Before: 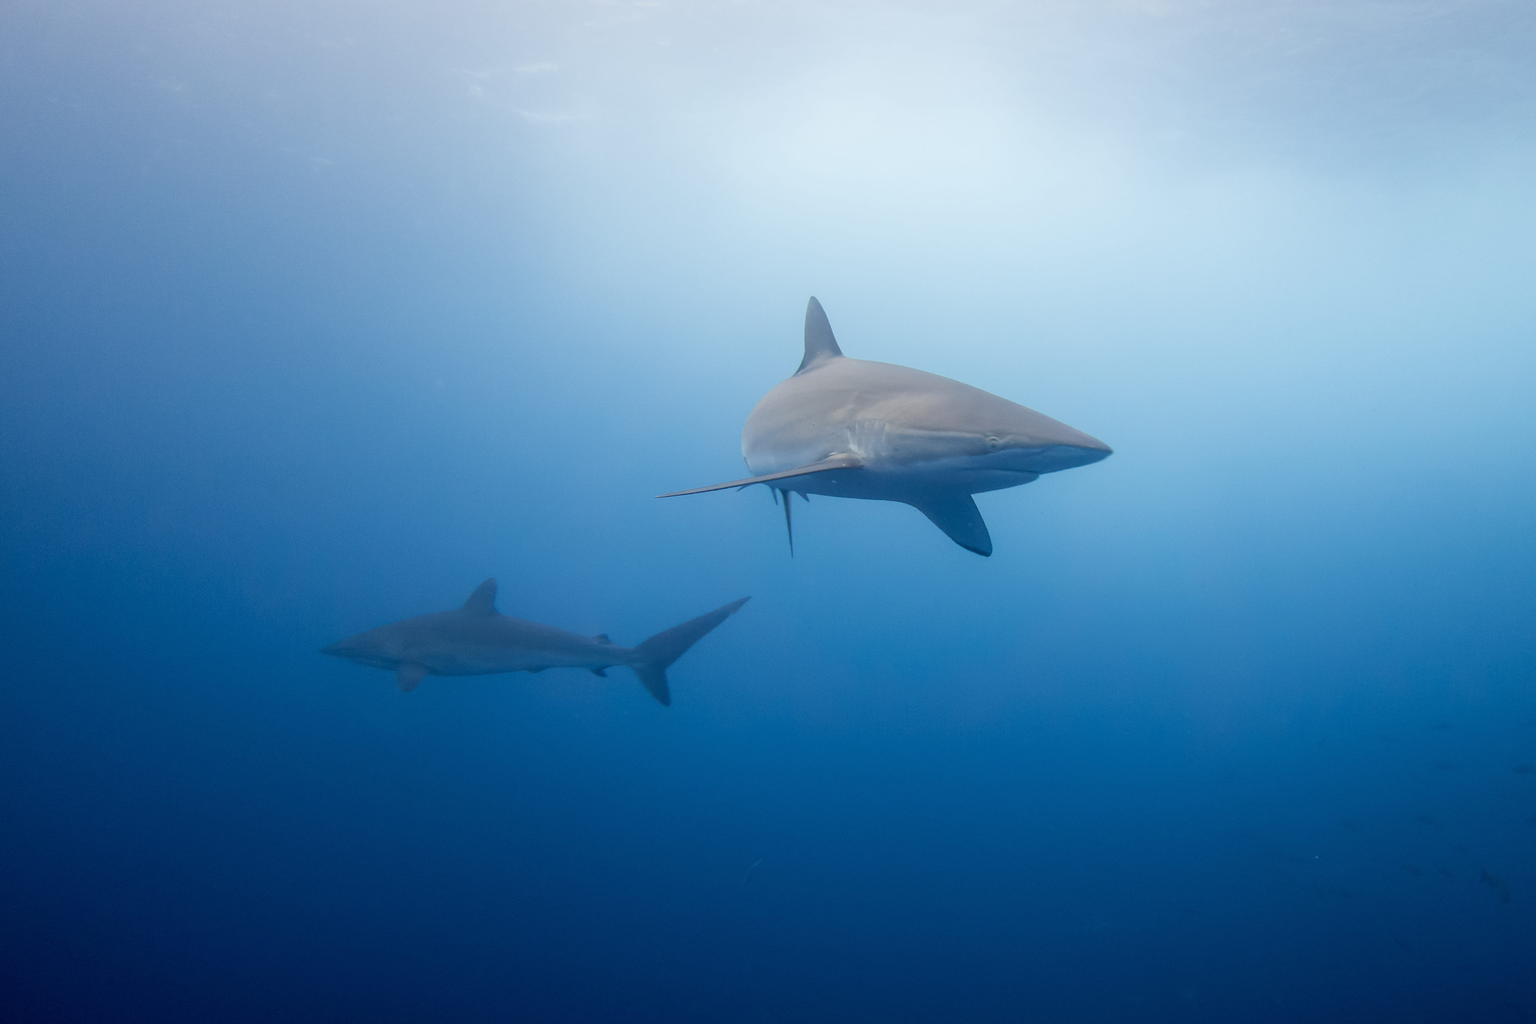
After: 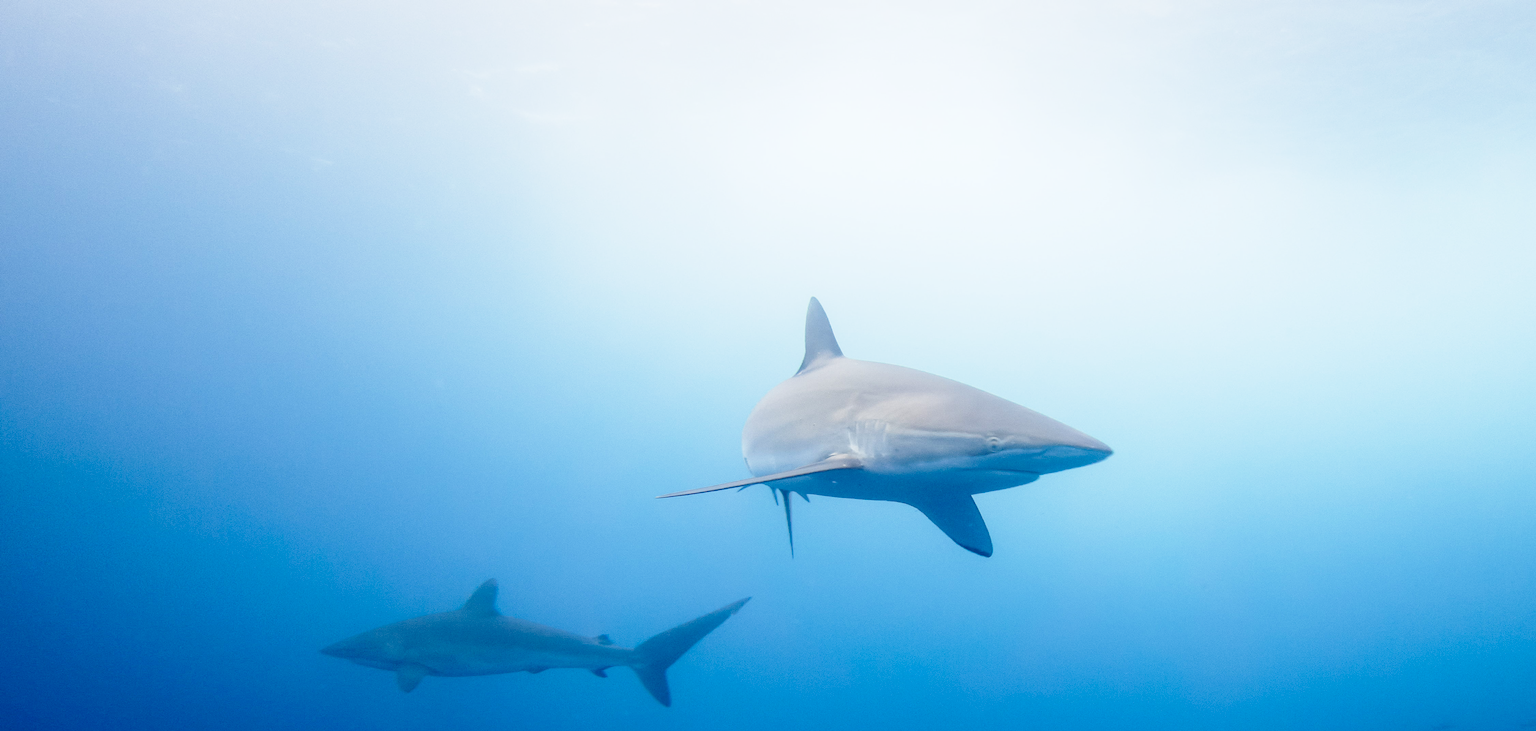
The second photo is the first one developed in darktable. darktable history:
crop: bottom 28.576%
base curve: curves: ch0 [(0, 0) (0.028, 0.03) (0.121, 0.232) (0.46, 0.748) (0.859, 0.968) (1, 1)], preserve colors none
